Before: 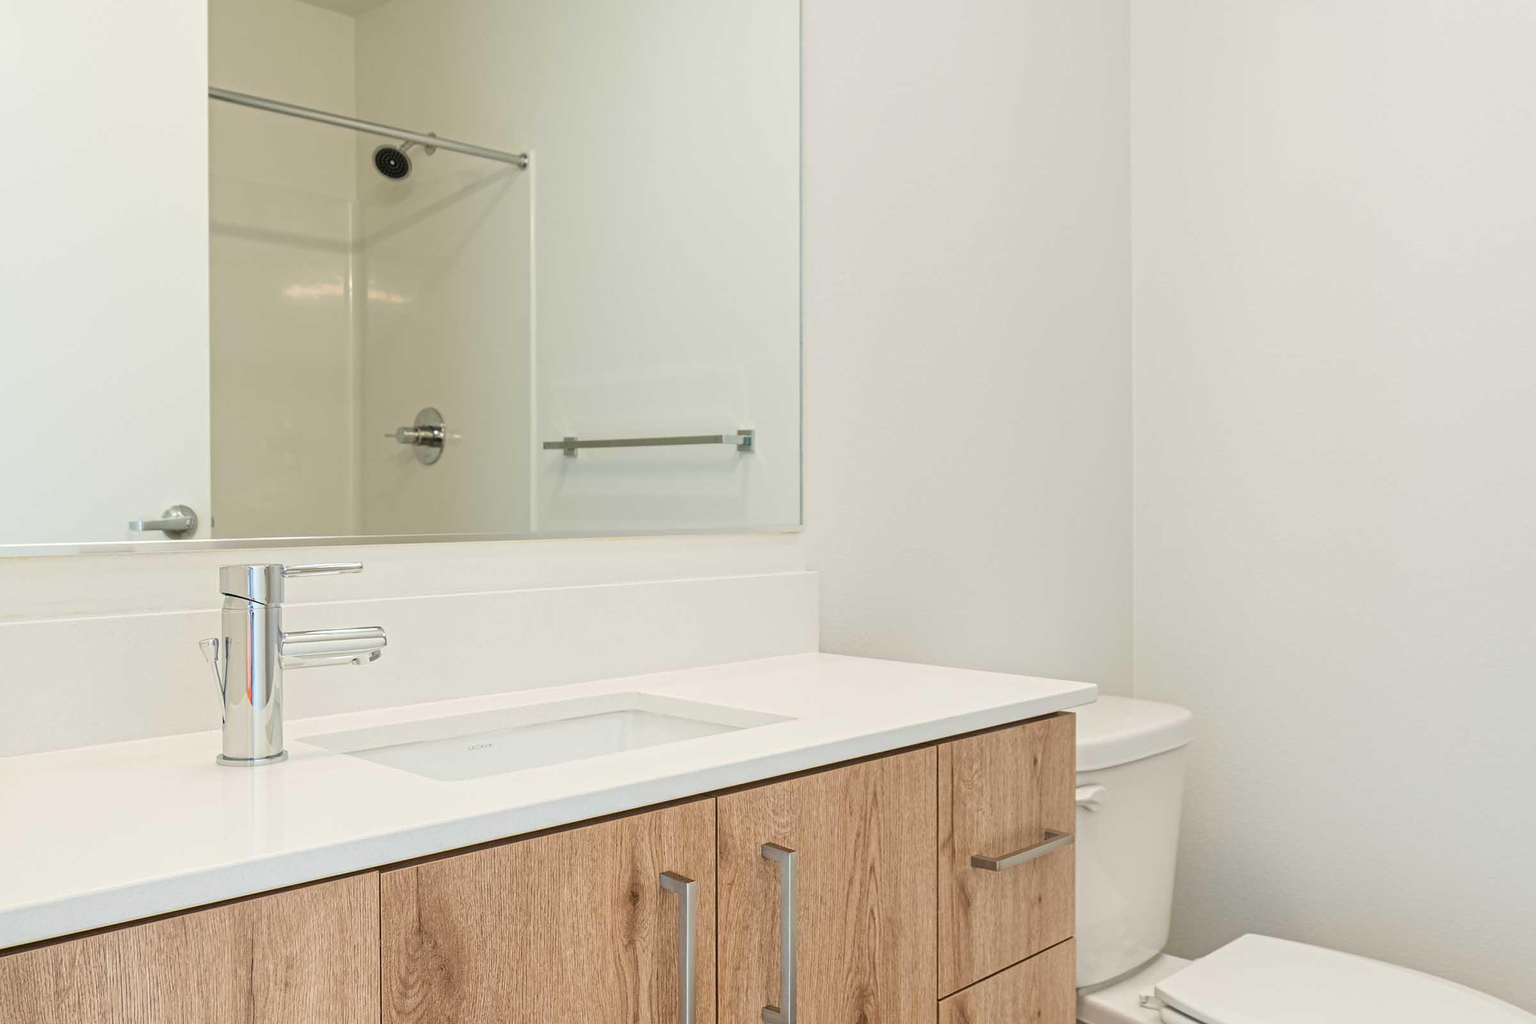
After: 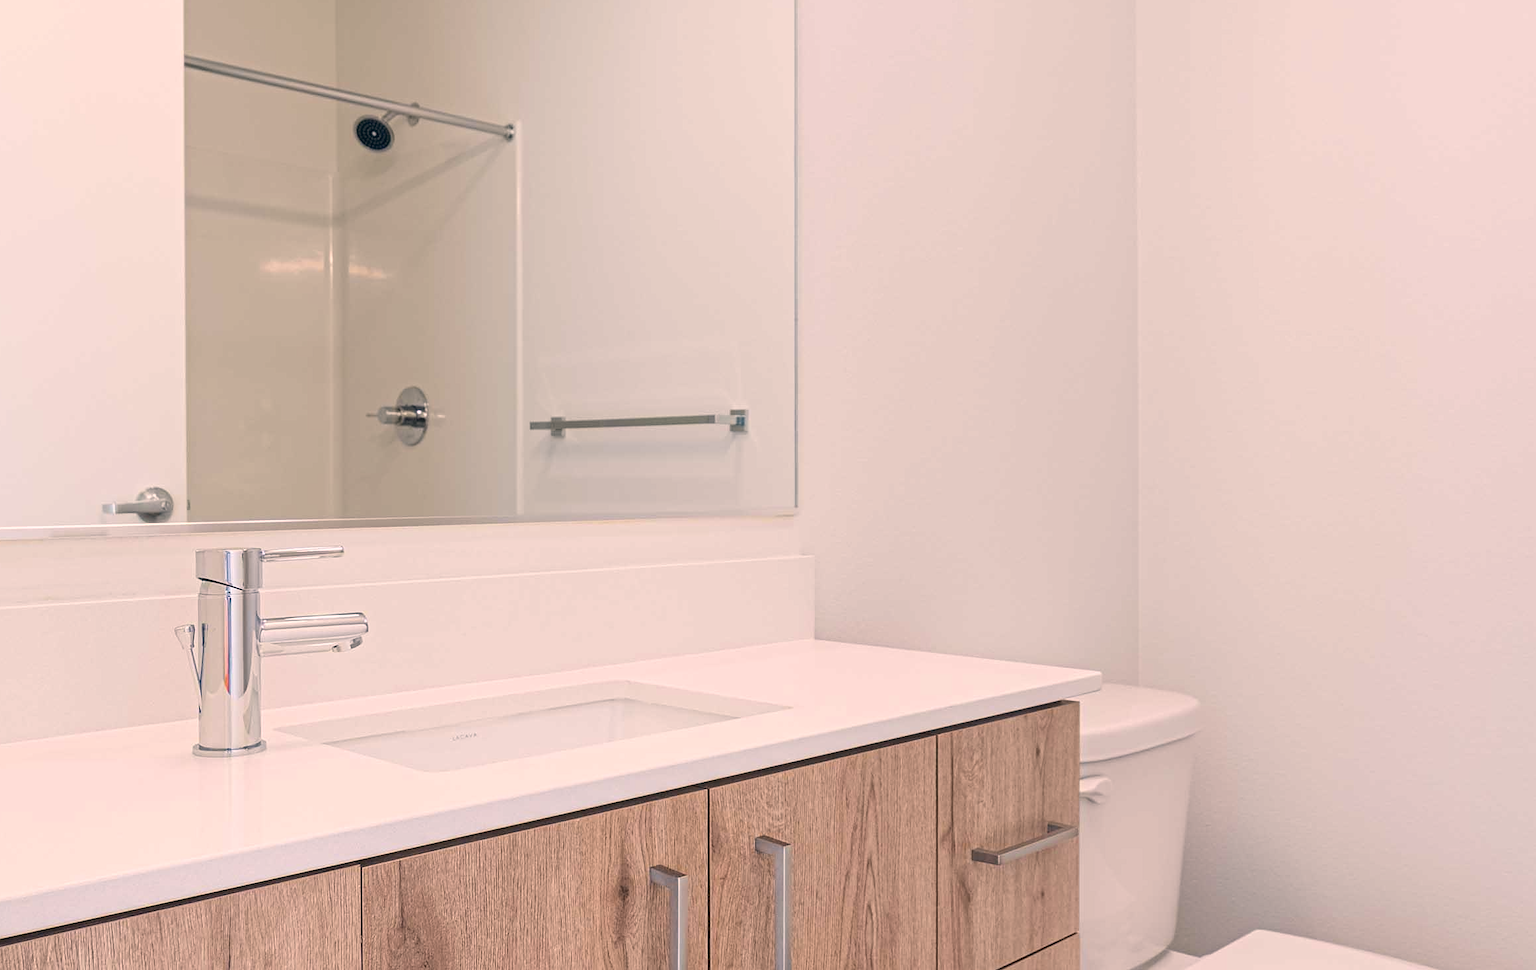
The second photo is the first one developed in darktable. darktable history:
crop: left 1.964%, top 3.251%, right 1.122%, bottom 4.933%
color correction: highlights a* 14.46, highlights b* 5.85, shadows a* -5.53, shadows b* -15.24, saturation 0.85
sharpen: amount 0.2
